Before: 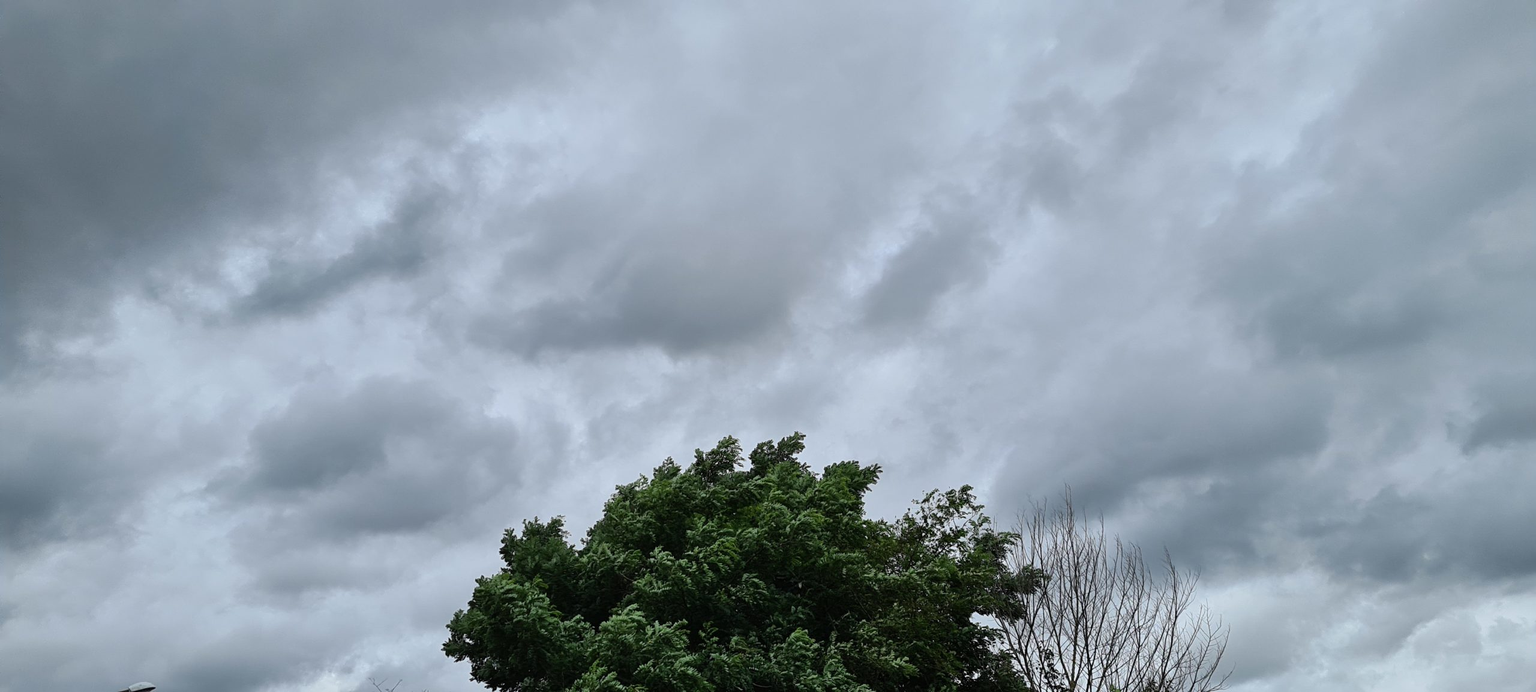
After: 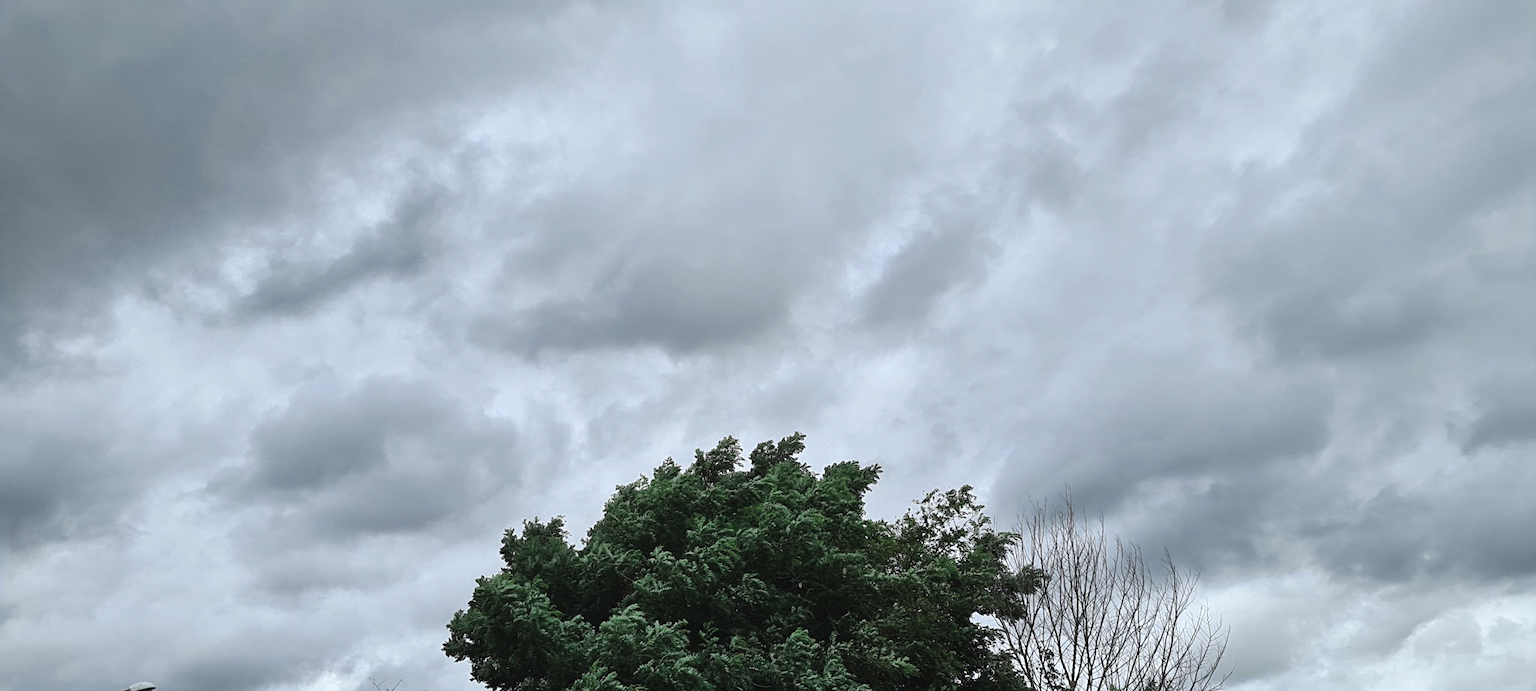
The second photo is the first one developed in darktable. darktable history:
color zones: curves: ch0 [(0, 0.5) (0.125, 0.4) (0.25, 0.5) (0.375, 0.4) (0.5, 0.4) (0.625, 0.35) (0.75, 0.35) (0.875, 0.5)]; ch1 [(0, 0.35) (0.125, 0.45) (0.25, 0.35) (0.375, 0.35) (0.5, 0.35) (0.625, 0.35) (0.75, 0.45) (0.875, 0.35)]; ch2 [(0, 0.6) (0.125, 0.5) (0.25, 0.5) (0.375, 0.6) (0.5, 0.6) (0.625, 0.5) (0.75, 0.5) (0.875, 0.5)]
exposure: black level correction -0.002, exposure 0.535 EV, compensate highlight preservation false
